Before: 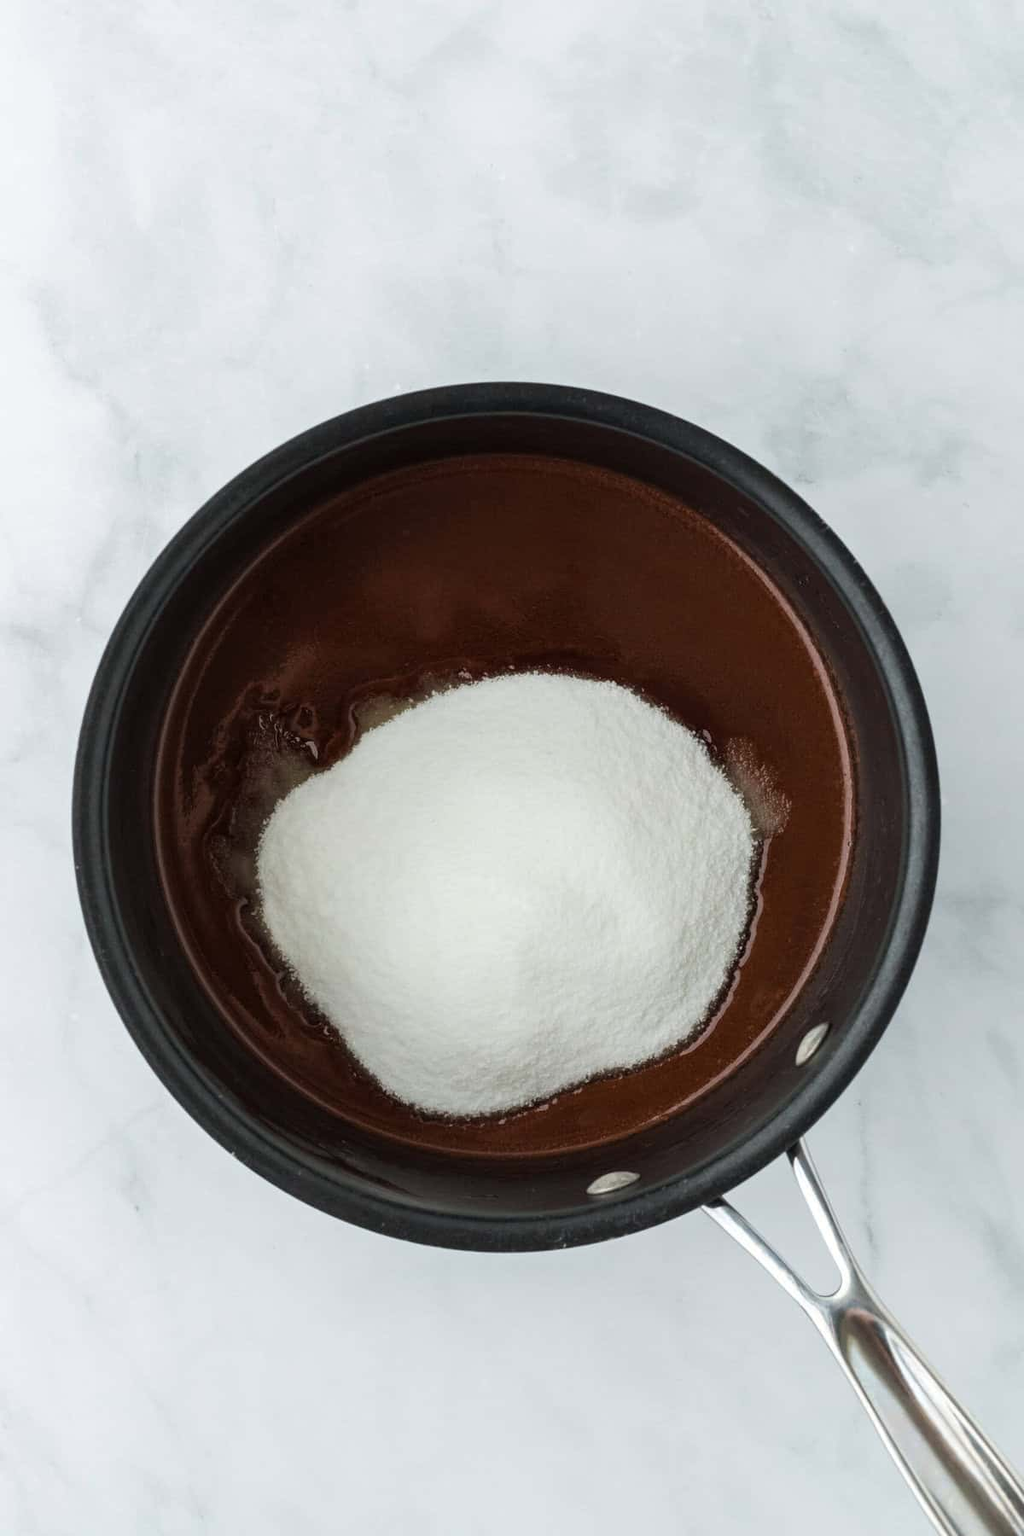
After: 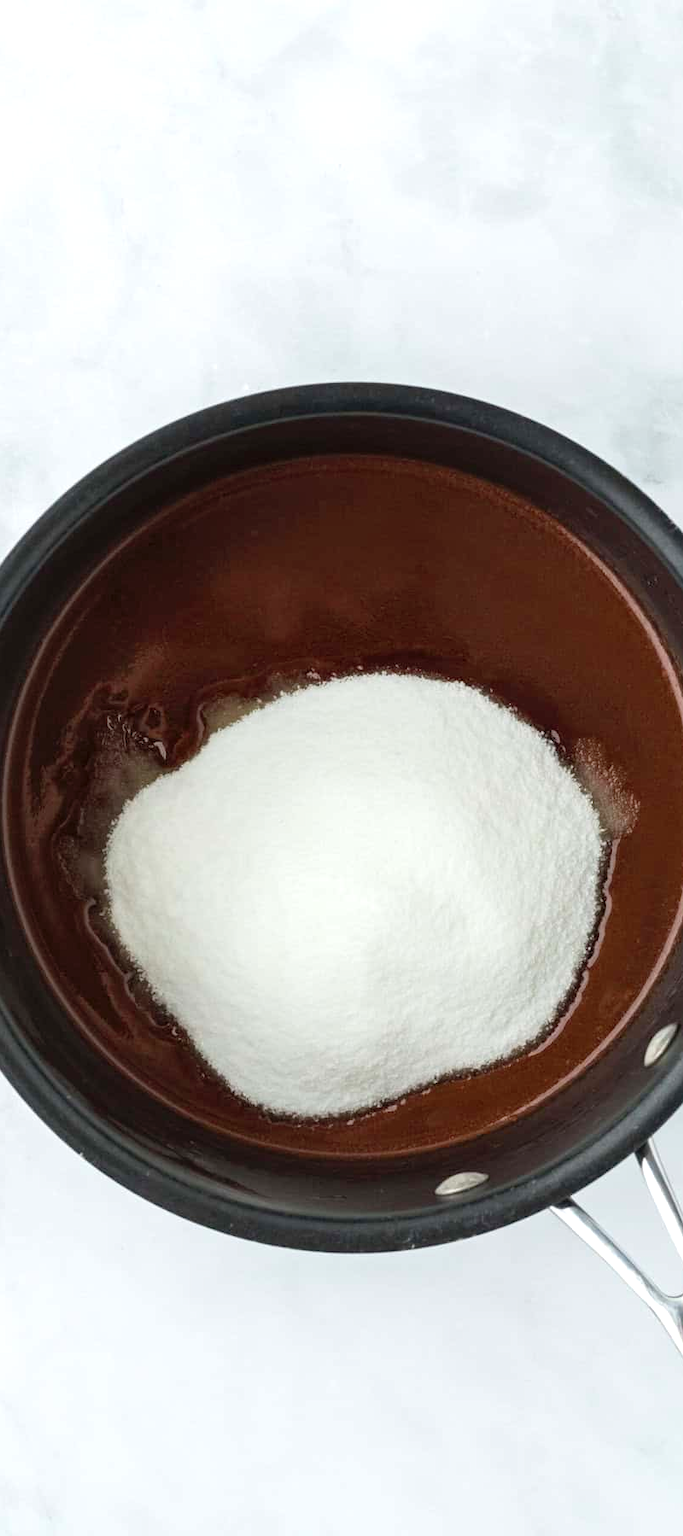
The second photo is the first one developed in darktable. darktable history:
levels: white 99.98%, levels [0, 0.435, 0.917]
crop and rotate: left 14.889%, right 18.439%
